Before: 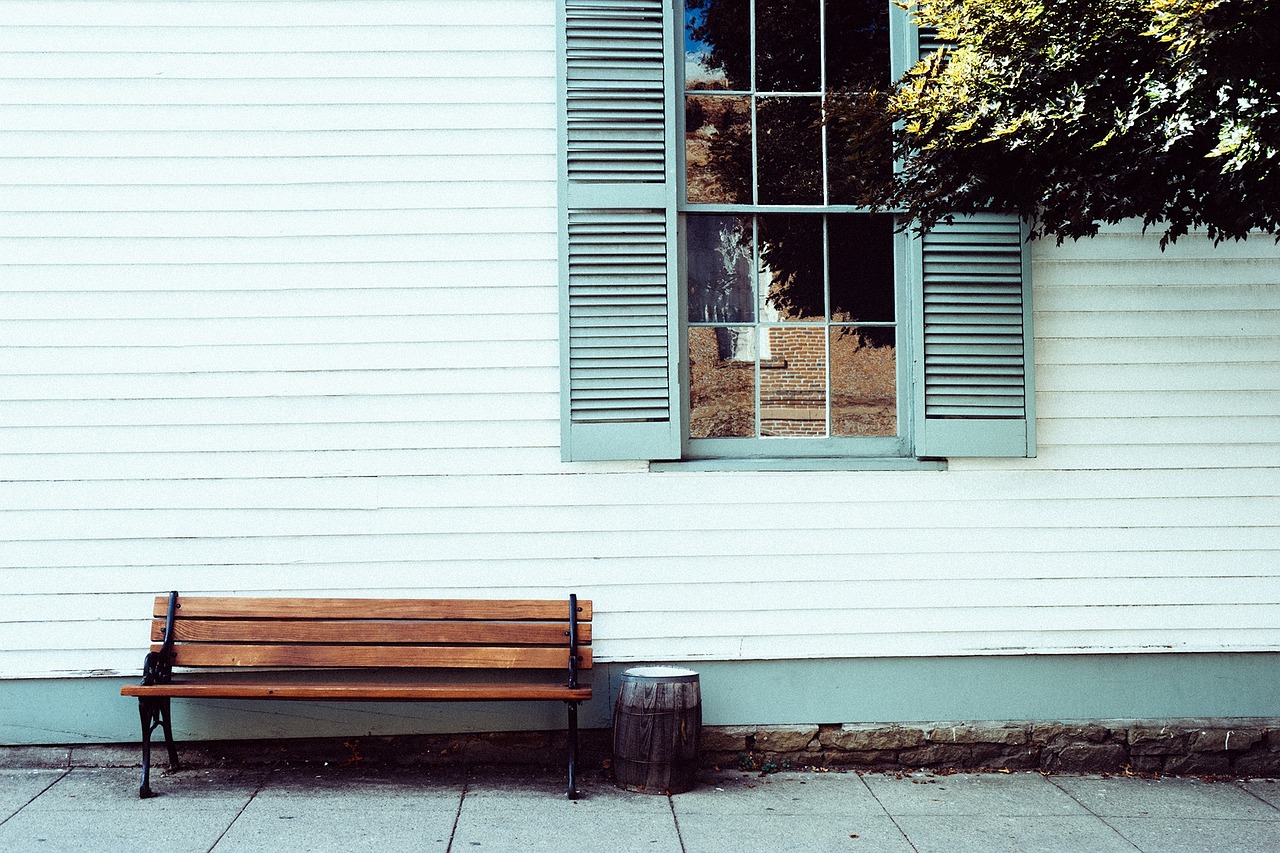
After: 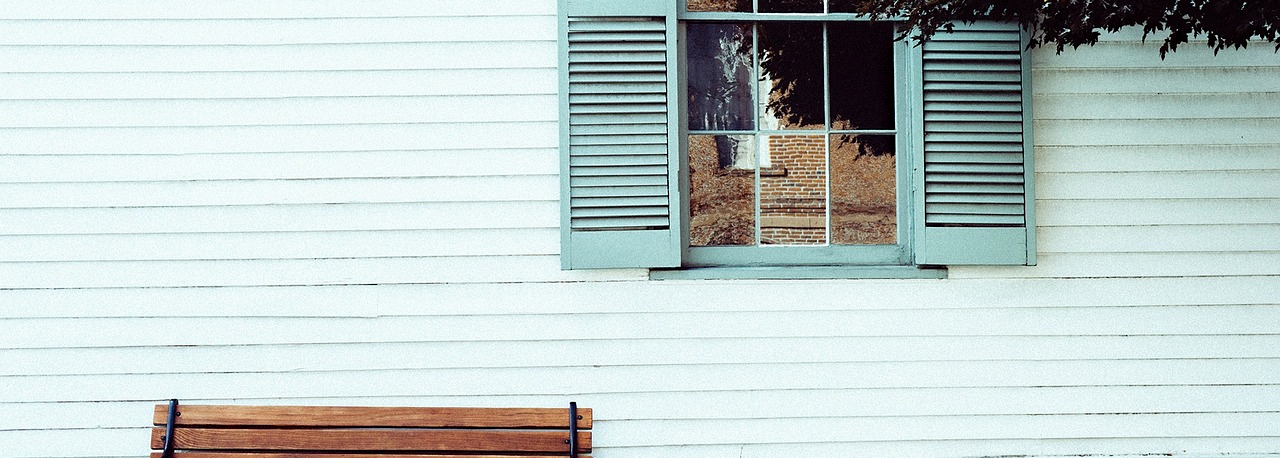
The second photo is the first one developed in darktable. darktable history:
haze removal: compatibility mode true, adaptive false
crop and rotate: top 22.706%, bottom 23.597%
